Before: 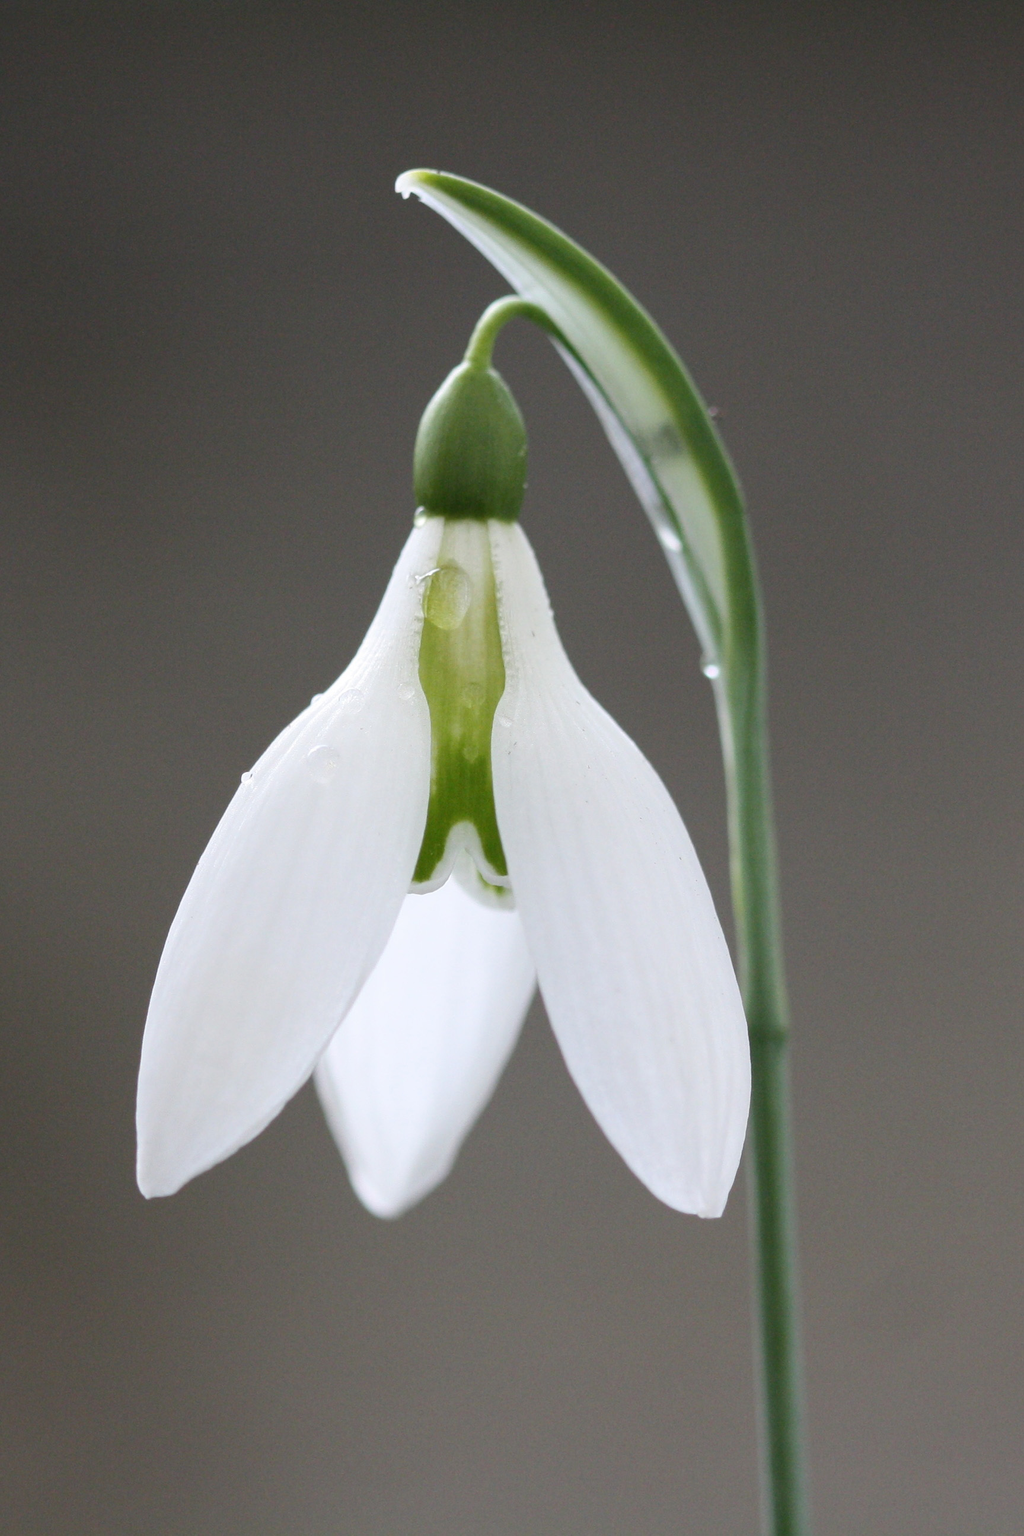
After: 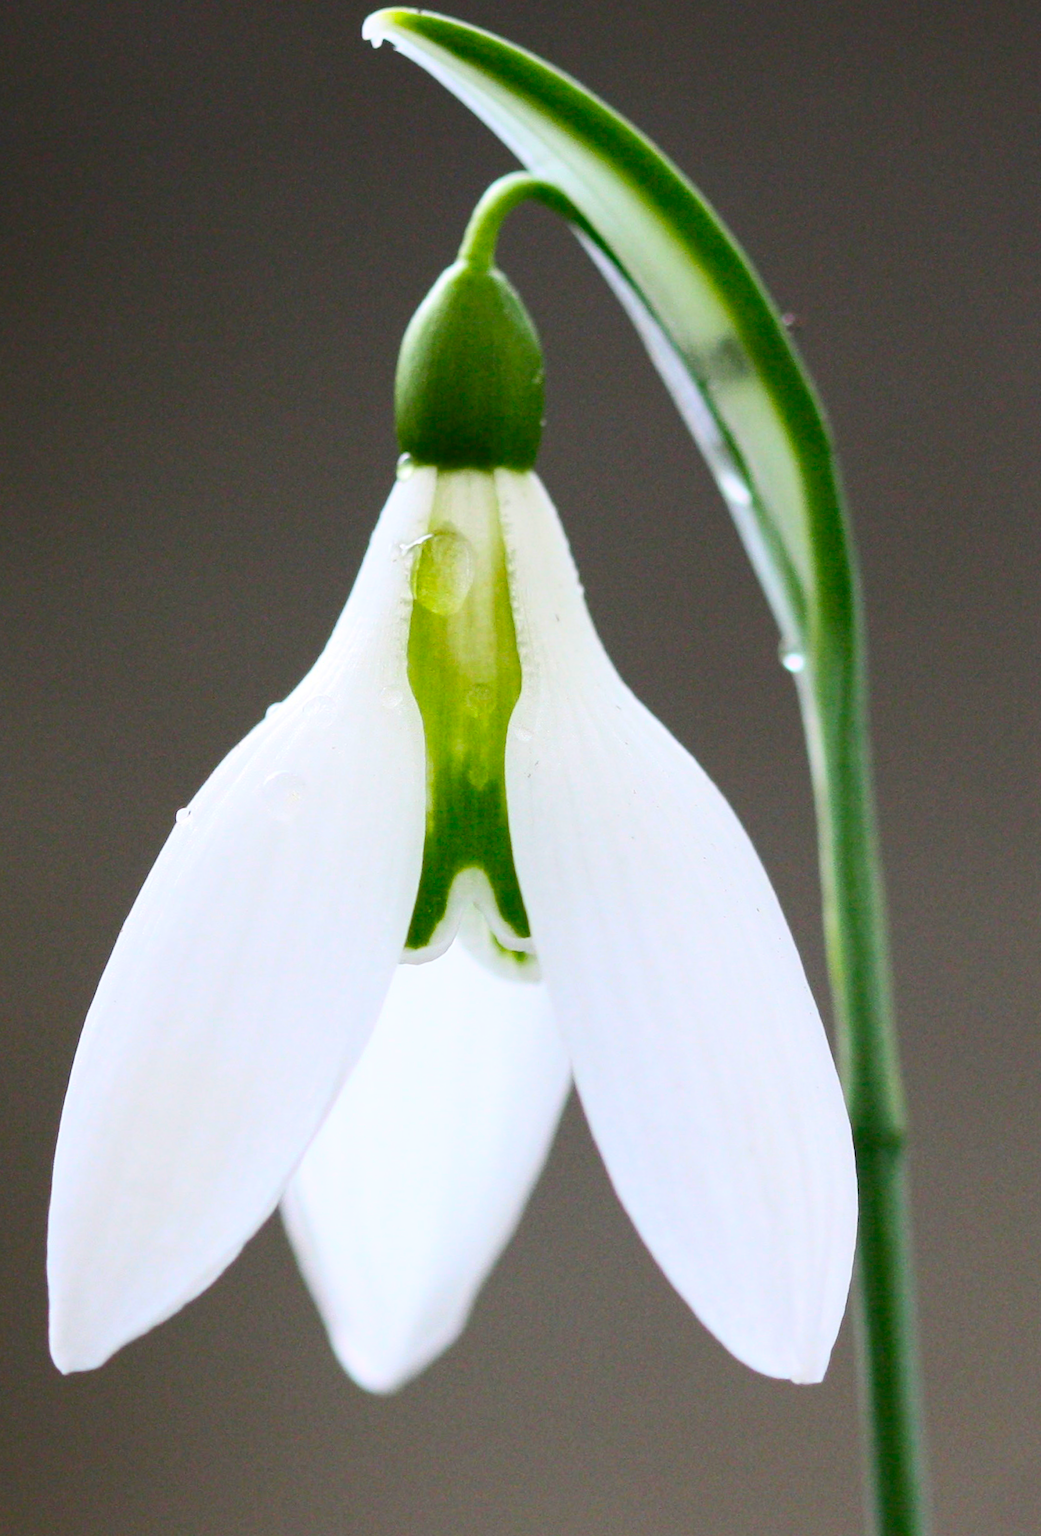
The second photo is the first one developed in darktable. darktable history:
rotate and perspective: rotation -1.24°, automatic cropping off
contrast brightness saturation: contrast 0.26, brightness 0.02, saturation 0.87
crop and rotate: left 11.831%, top 11.346%, right 13.429%, bottom 13.899%
